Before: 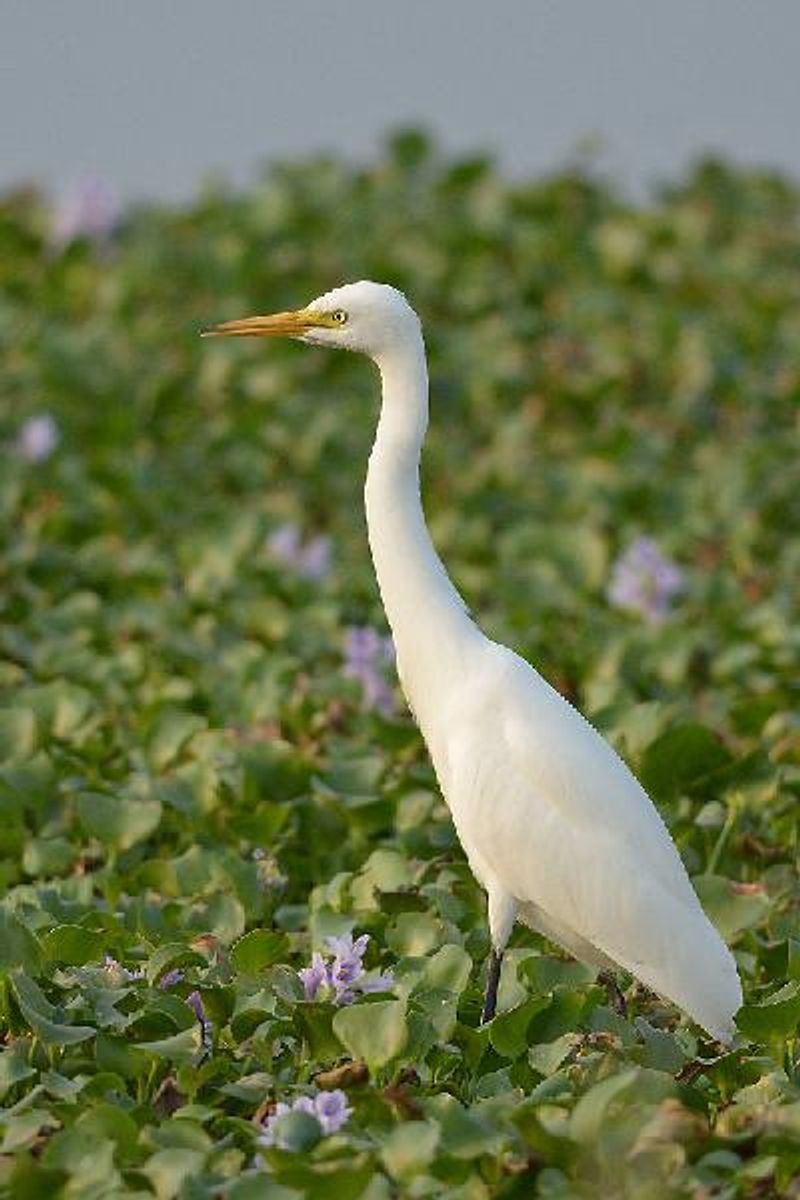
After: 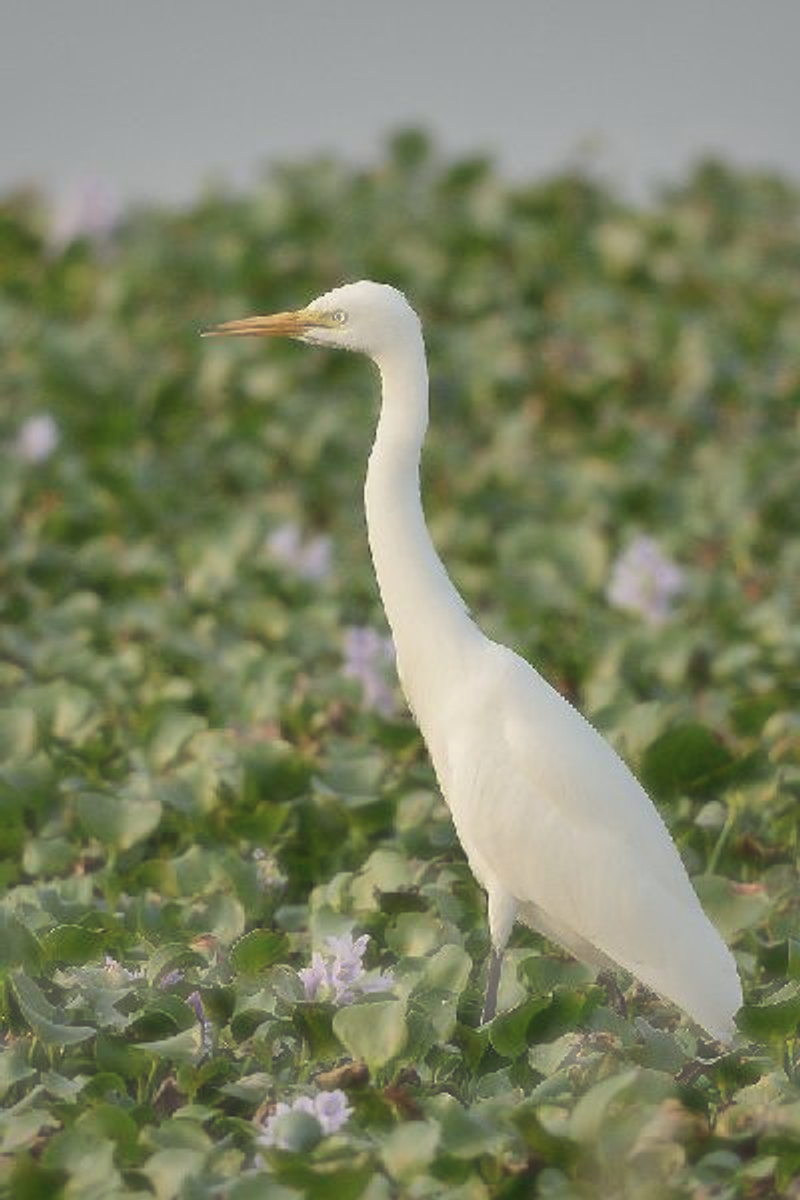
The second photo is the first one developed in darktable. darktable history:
shadows and highlights: shadows 39.76, highlights -59.75
haze removal: strength -0.897, distance 0.227, adaptive false
